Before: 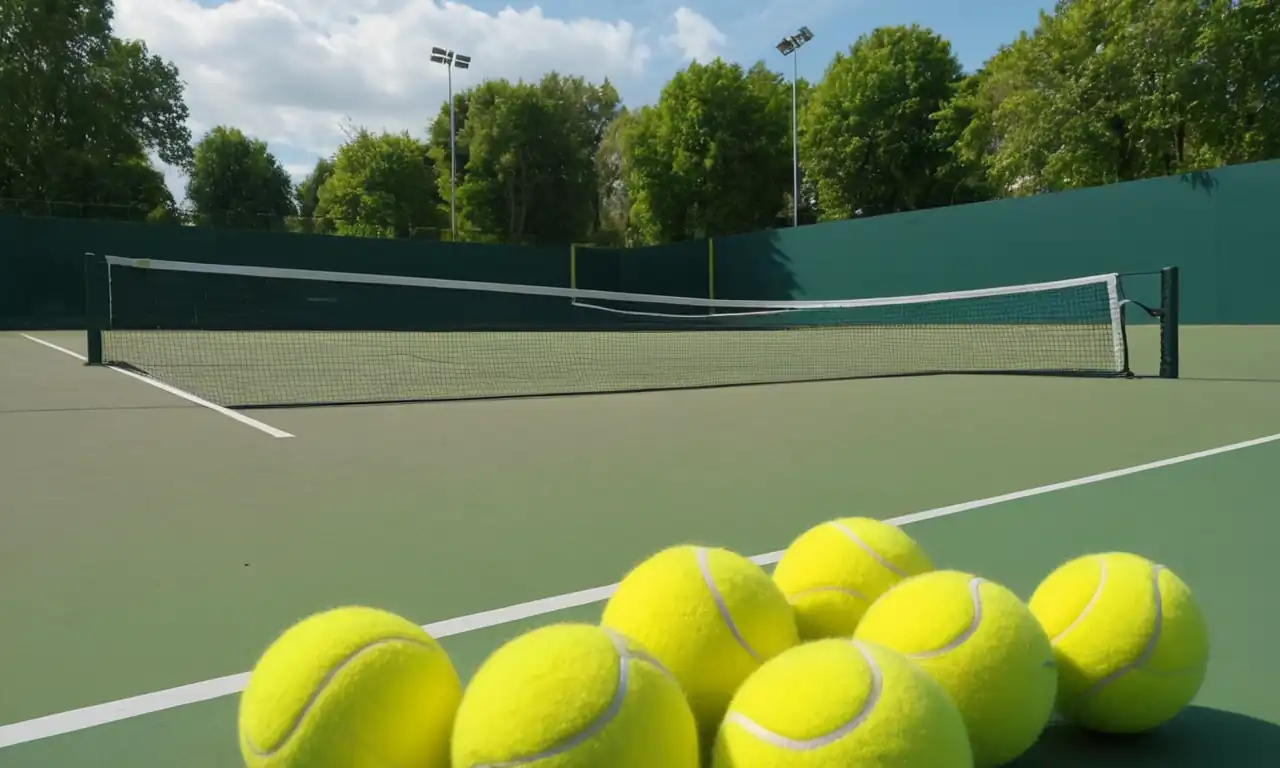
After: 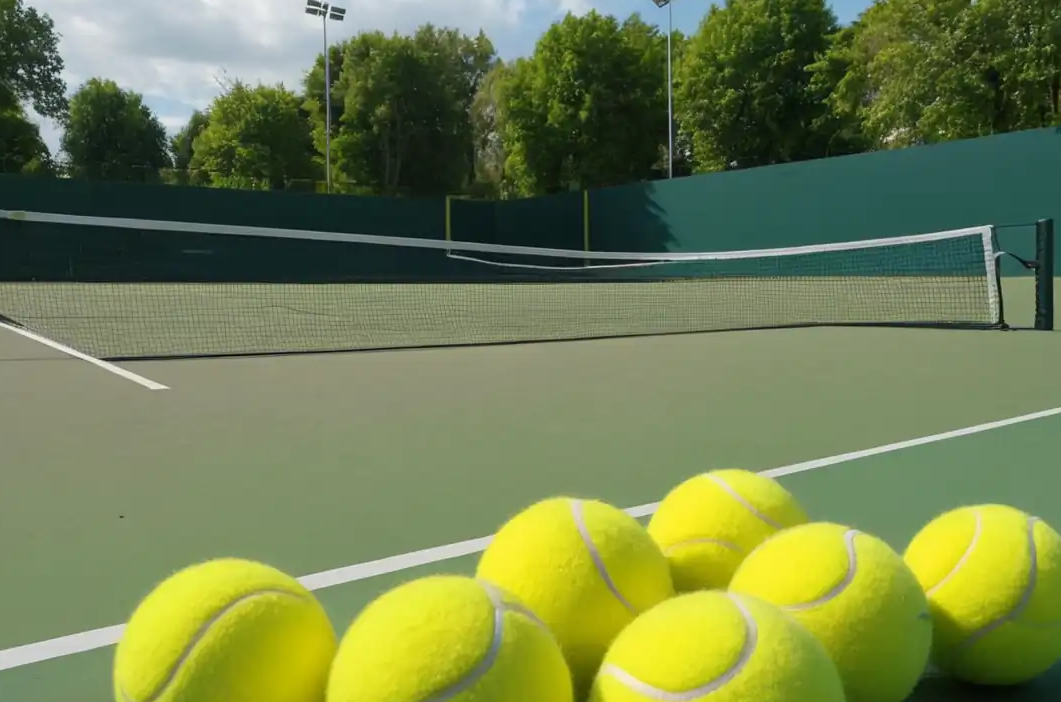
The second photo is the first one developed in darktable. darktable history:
crop: left 9.814%, top 6.296%, right 7.26%, bottom 2.269%
